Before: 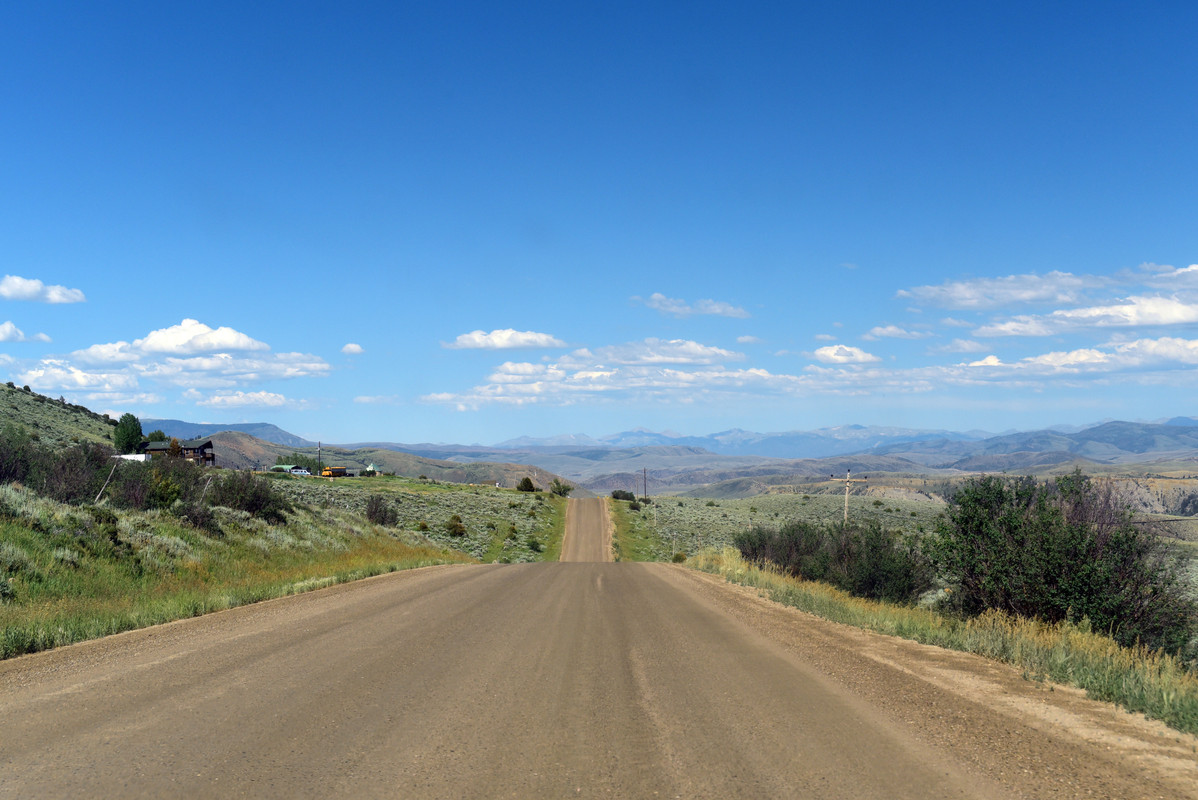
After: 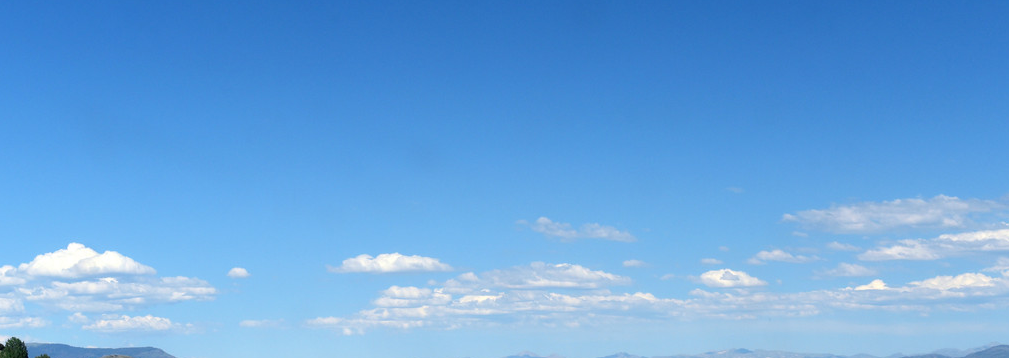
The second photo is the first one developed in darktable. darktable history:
crop and rotate: left 9.673%, top 9.622%, right 6.086%, bottom 45.544%
